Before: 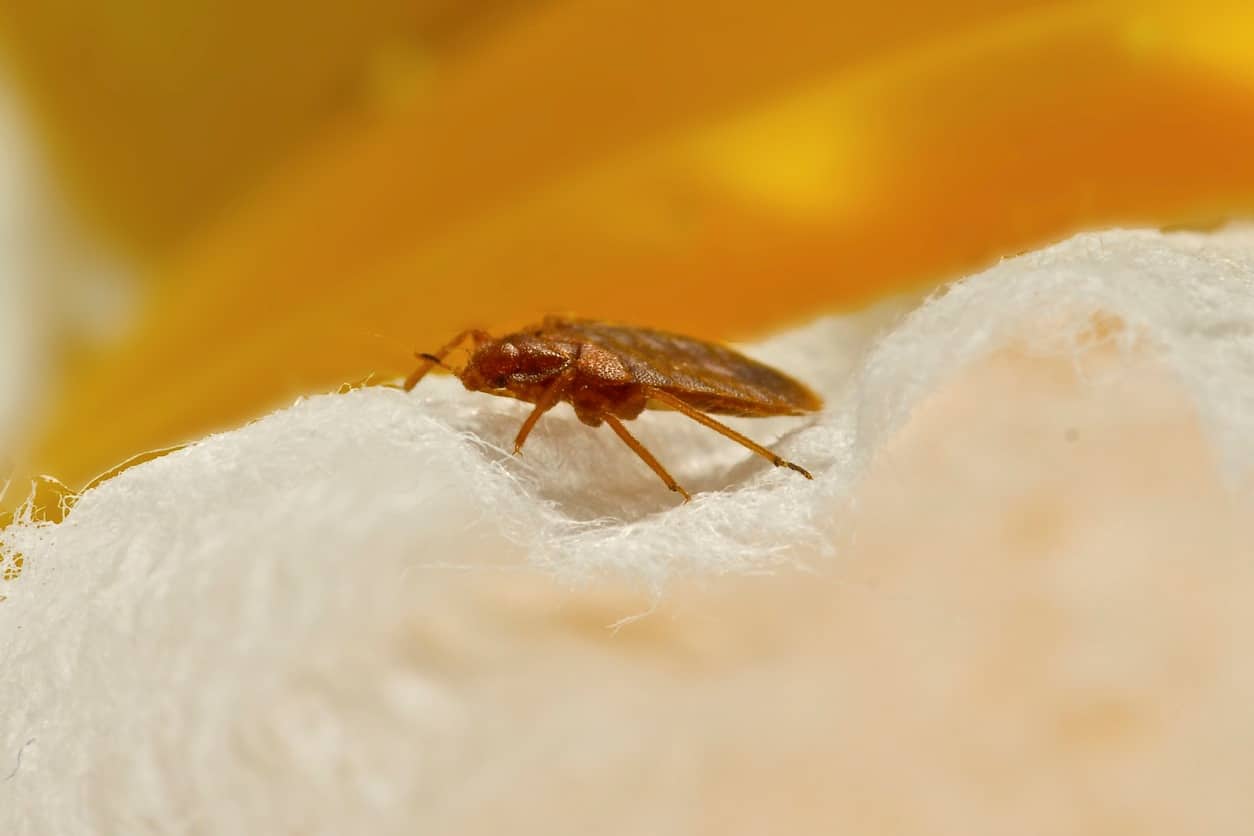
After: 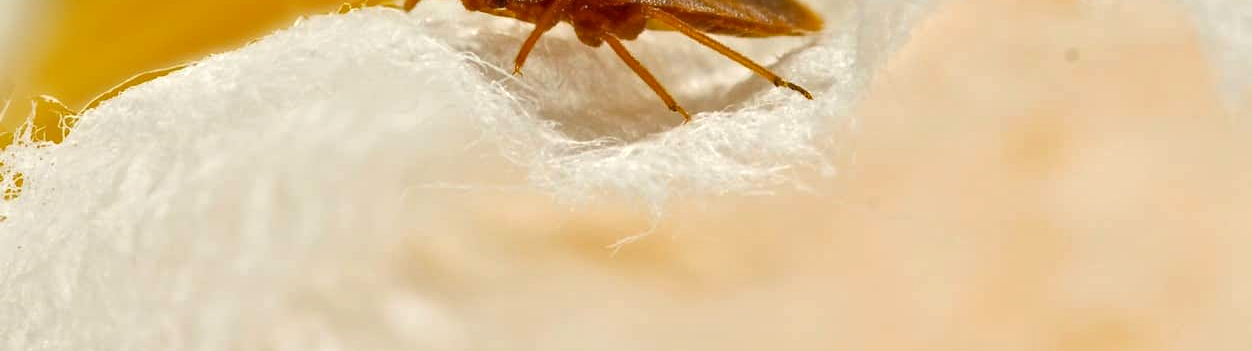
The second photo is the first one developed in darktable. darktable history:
haze removal: compatibility mode true, adaptive false
crop: top 45.551%, bottom 12.262%
exposure: exposure 0.217 EV, compensate highlight preservation false
